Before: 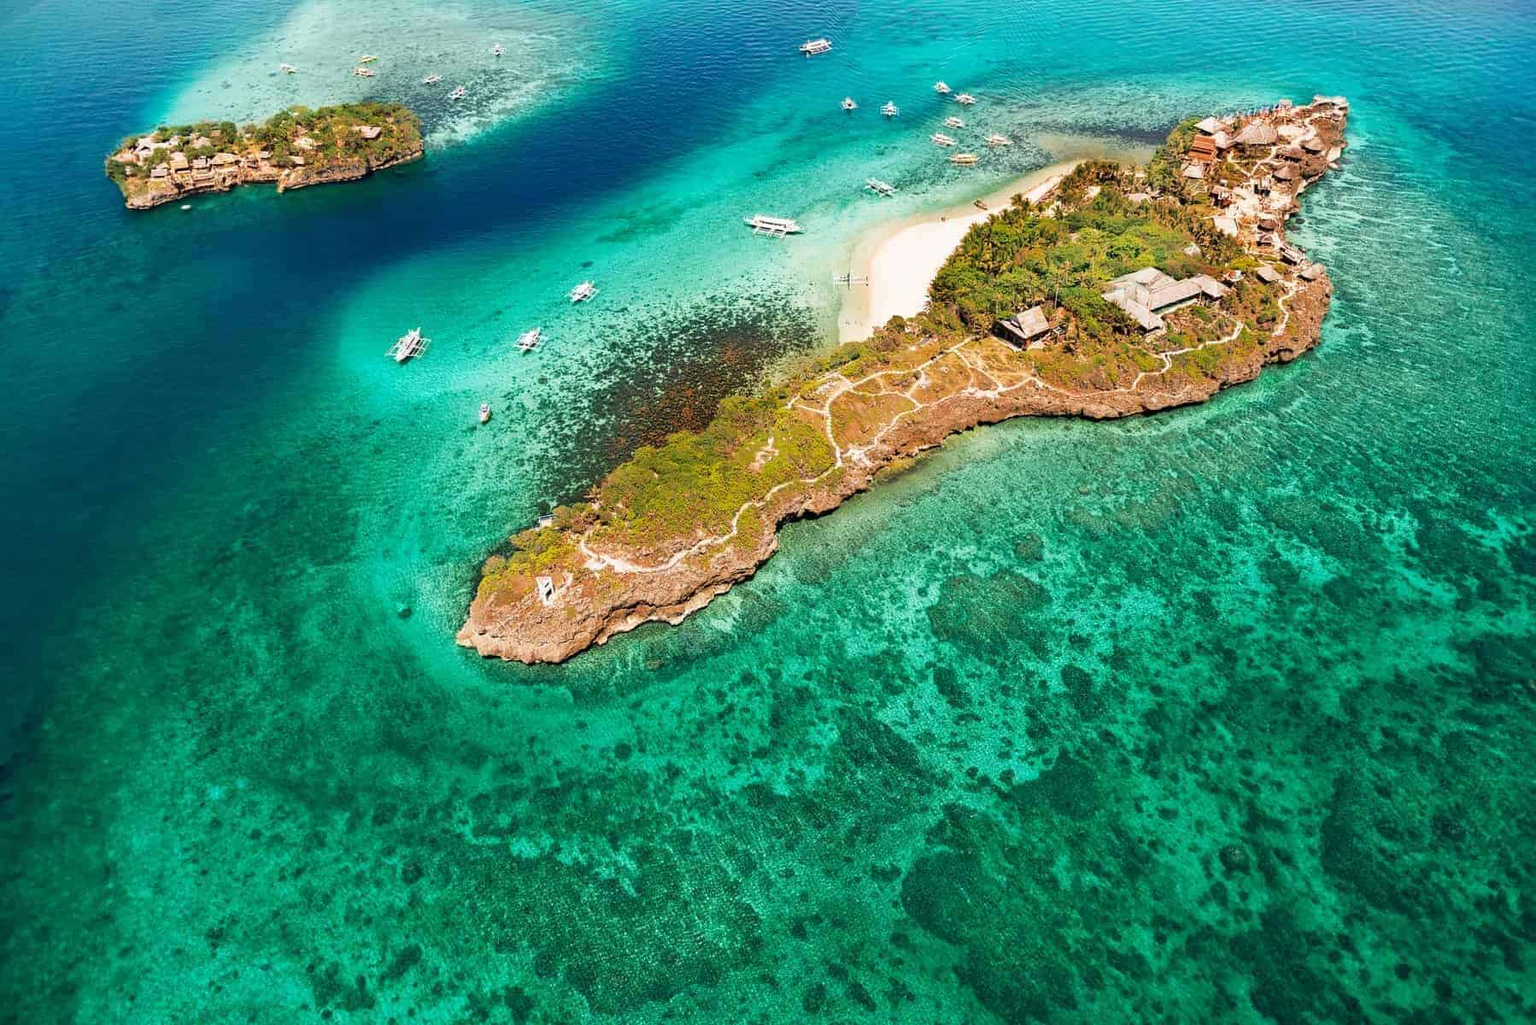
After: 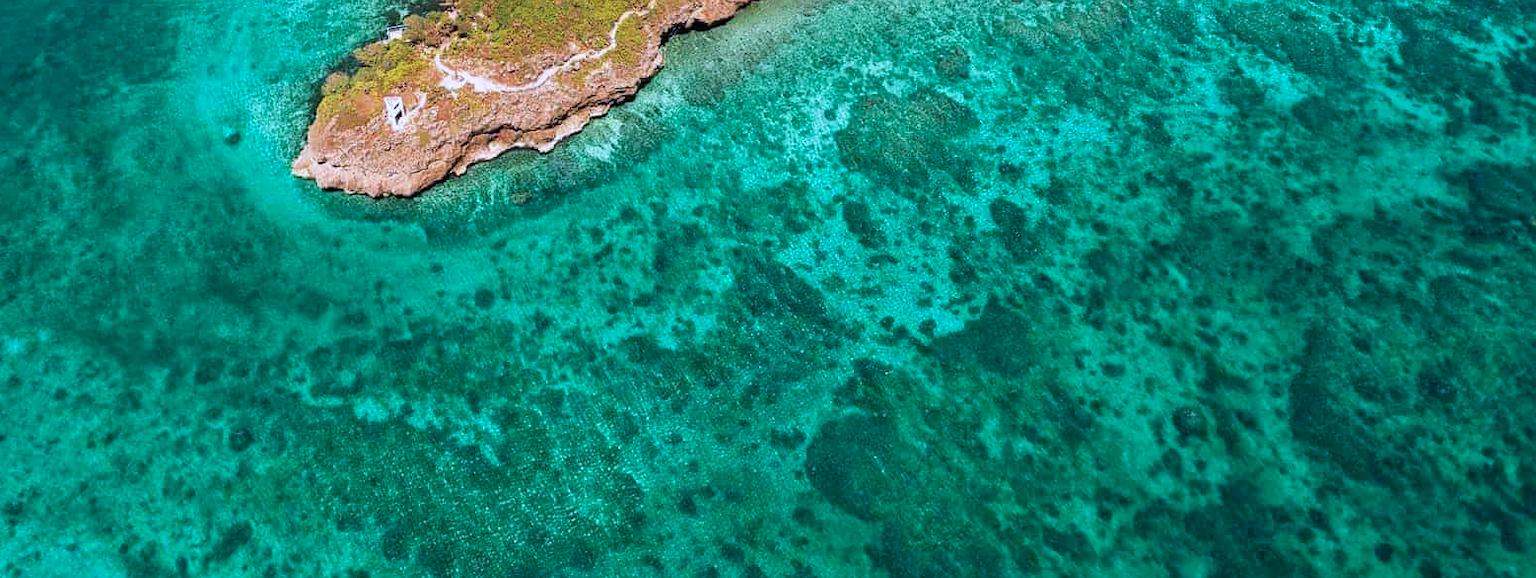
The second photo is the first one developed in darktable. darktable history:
color calibration: illuminant as shot in camera, x 0.377, y 0.392, temperature 4169.3 K, saturation algorithm version 1 (2020)
crop and rotate: left 13.306%, top 48.129%, bottom 2.928%
